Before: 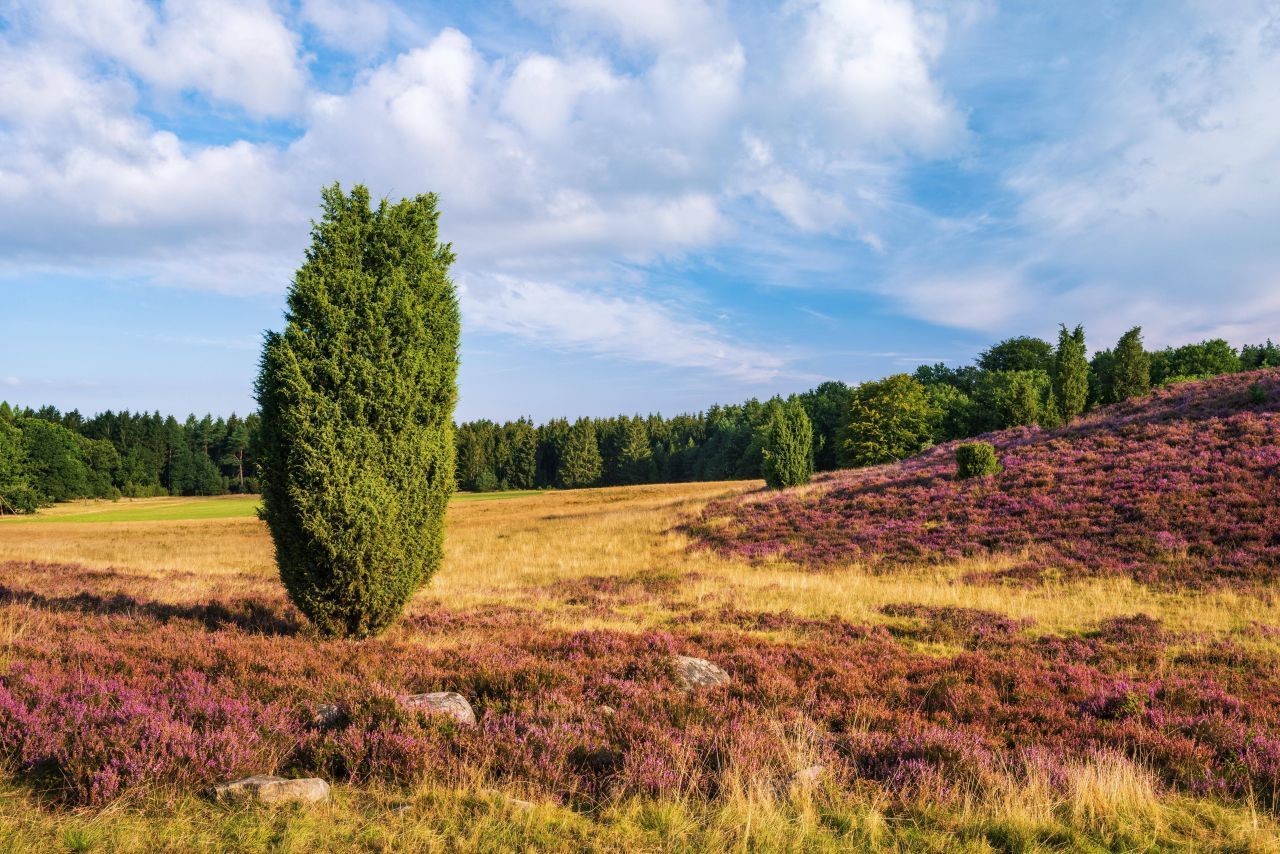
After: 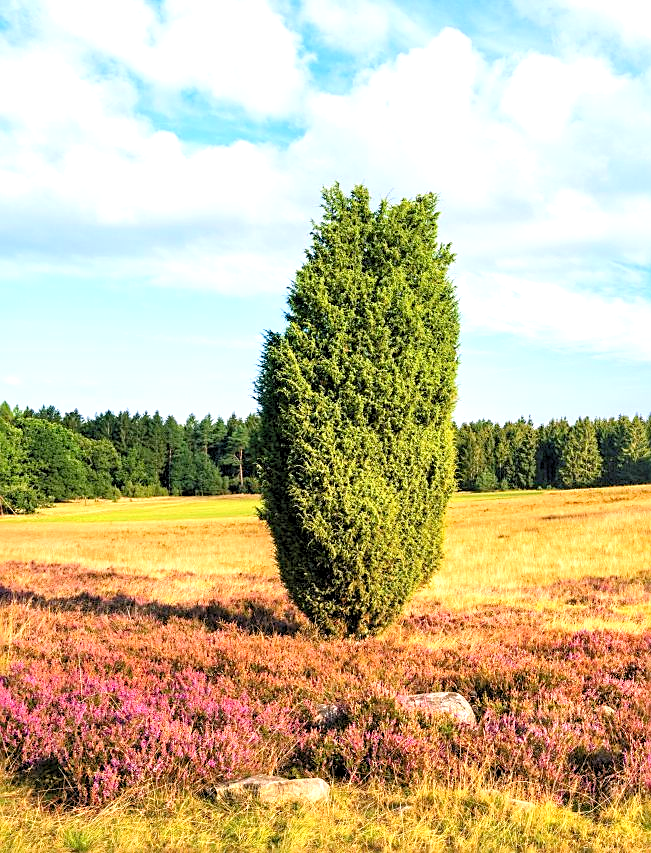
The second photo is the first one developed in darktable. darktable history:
levels: black 8.54%, white 99.91%, levels [0.044, 0.416, 0.908]
exposure: exposure 0.456 EV, compensate exposure bias true, compensate highlight preservation false
sharpen: on, module defaults
crop and rotate: left 0.055%, top 0%, right 49.067%
